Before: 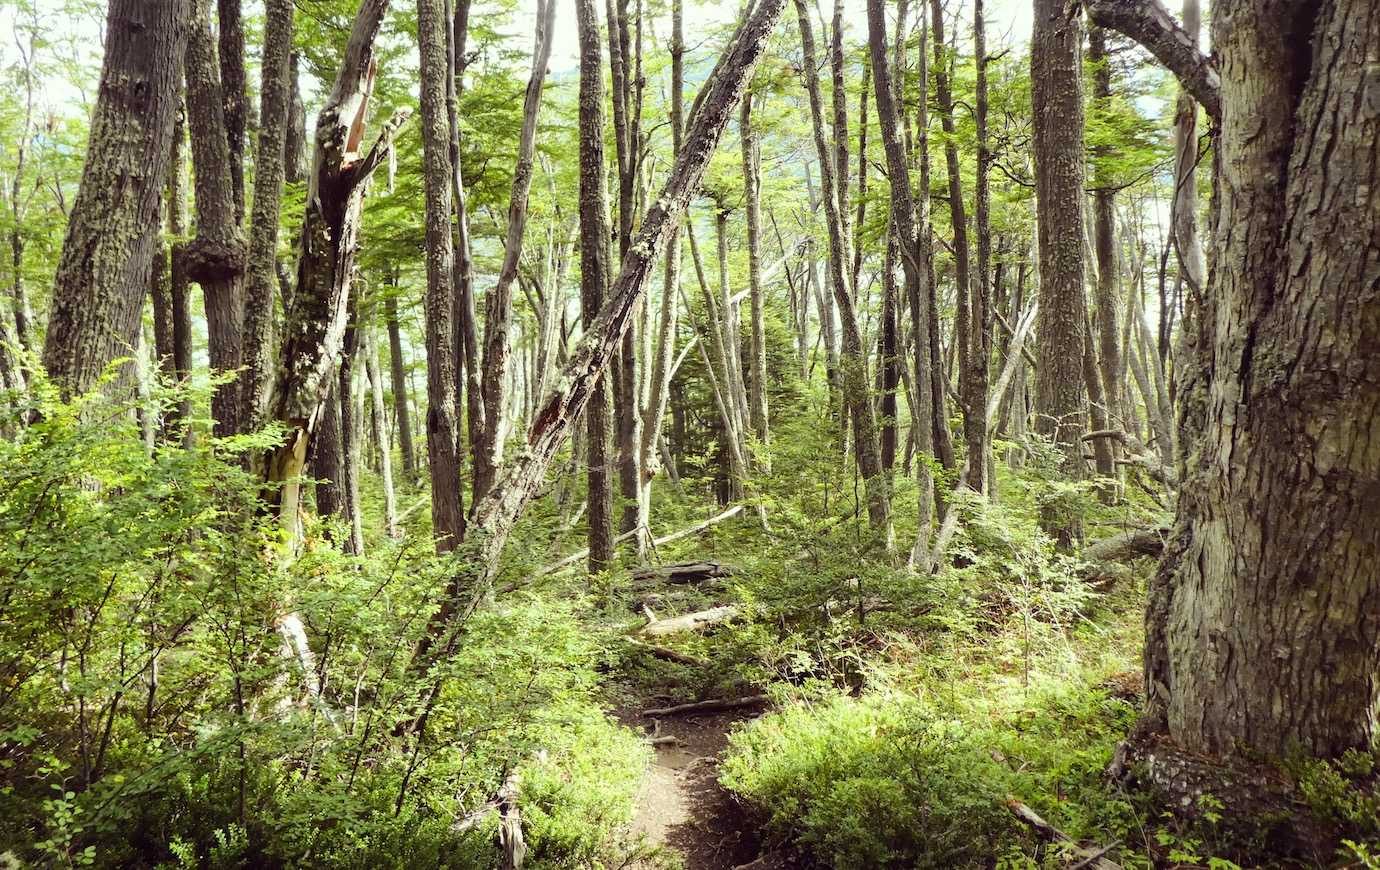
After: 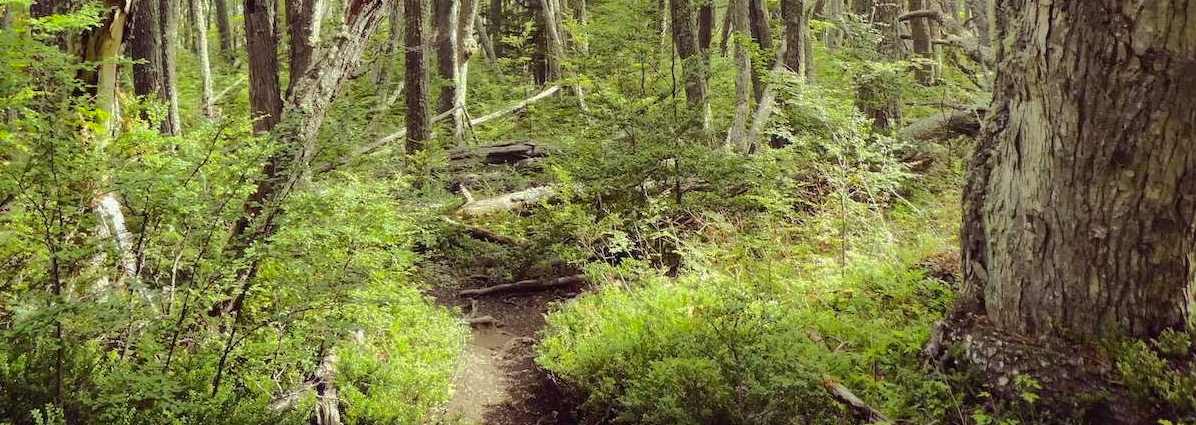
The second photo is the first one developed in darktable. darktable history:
shadows and highlights: shadows 25.8, highlights -69.75
crop and rotate: left 13.323%, top 48.291%, bottom 2.792%
